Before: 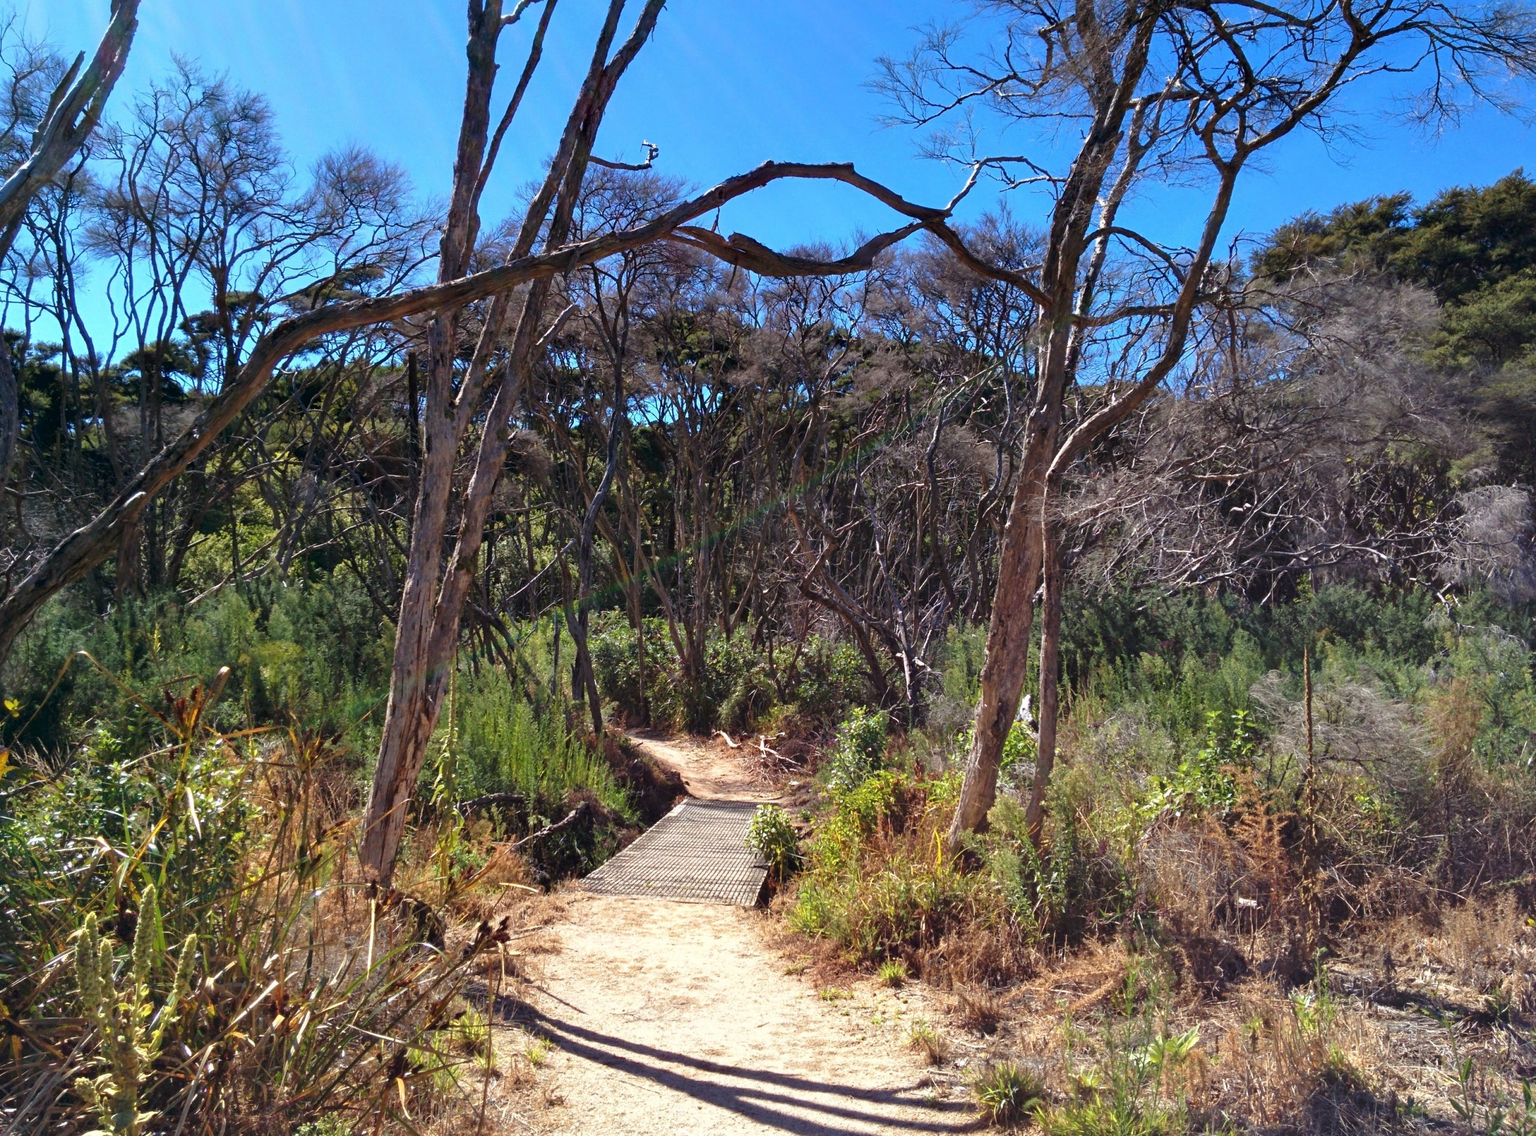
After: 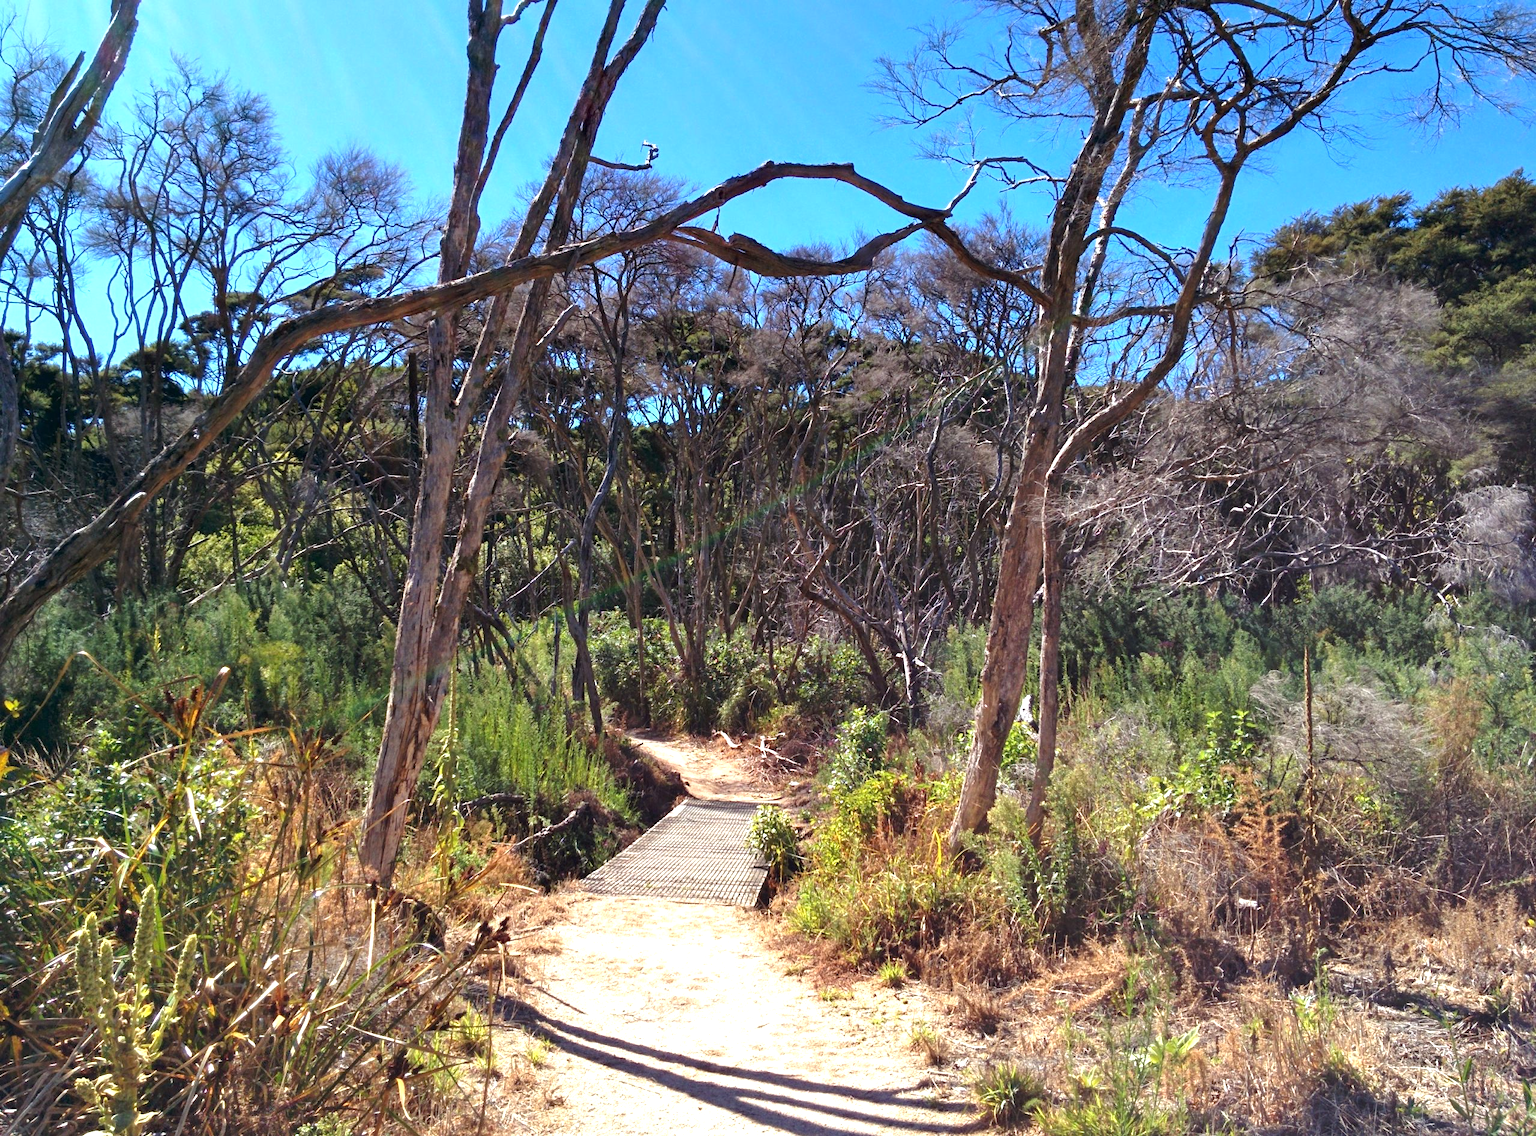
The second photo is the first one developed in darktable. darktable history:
exposure: exposure 0.549 EV, compensate exposure bias true, compensate highlight preservation false
